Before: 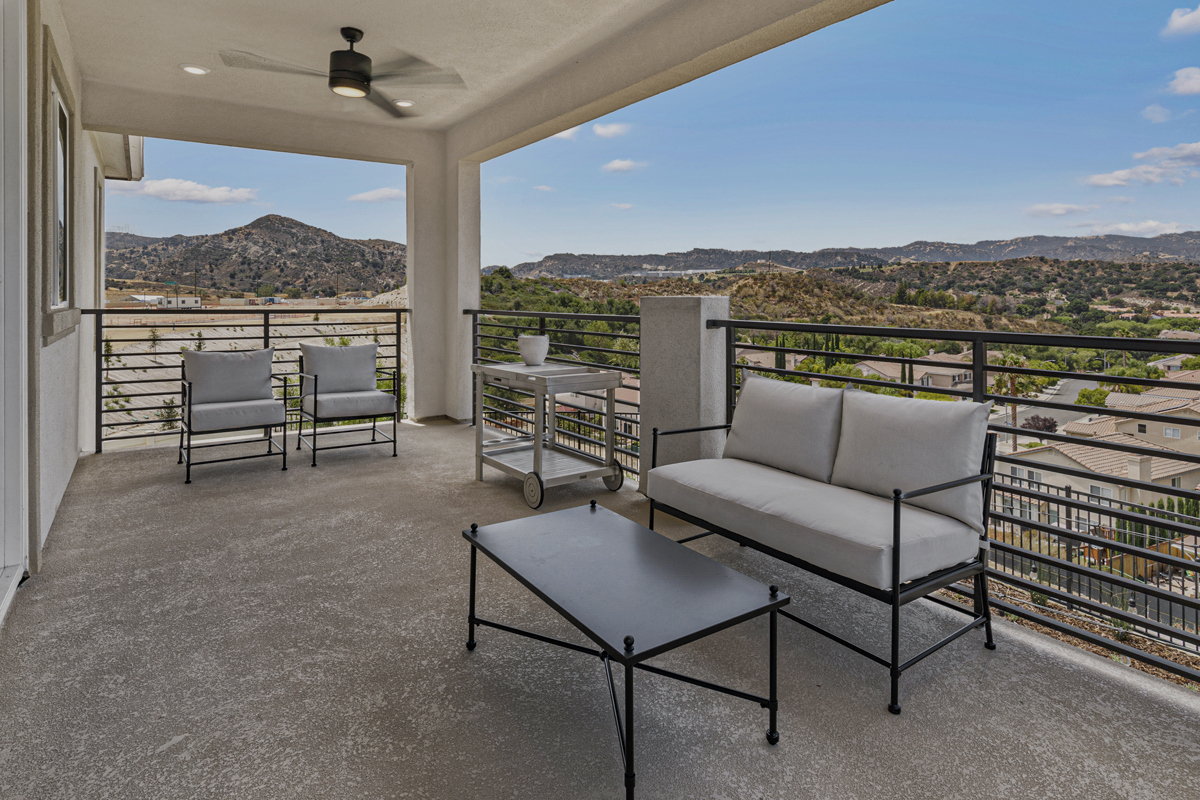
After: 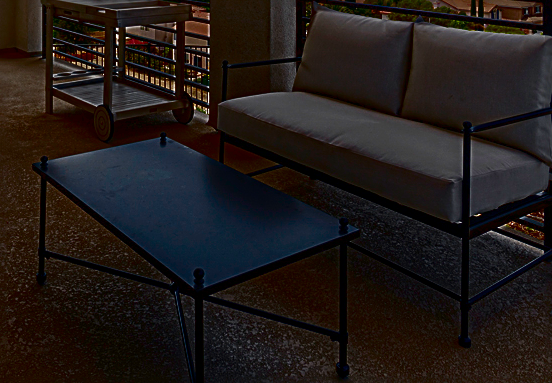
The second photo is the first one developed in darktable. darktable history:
sharpen: radius 2.561, amount 0.639
contrast brightness saturation: brightness -0.997, saturation 0.992
crop: left 35.836%, top 45.92%, right 18.11%, bottom 6.137%
